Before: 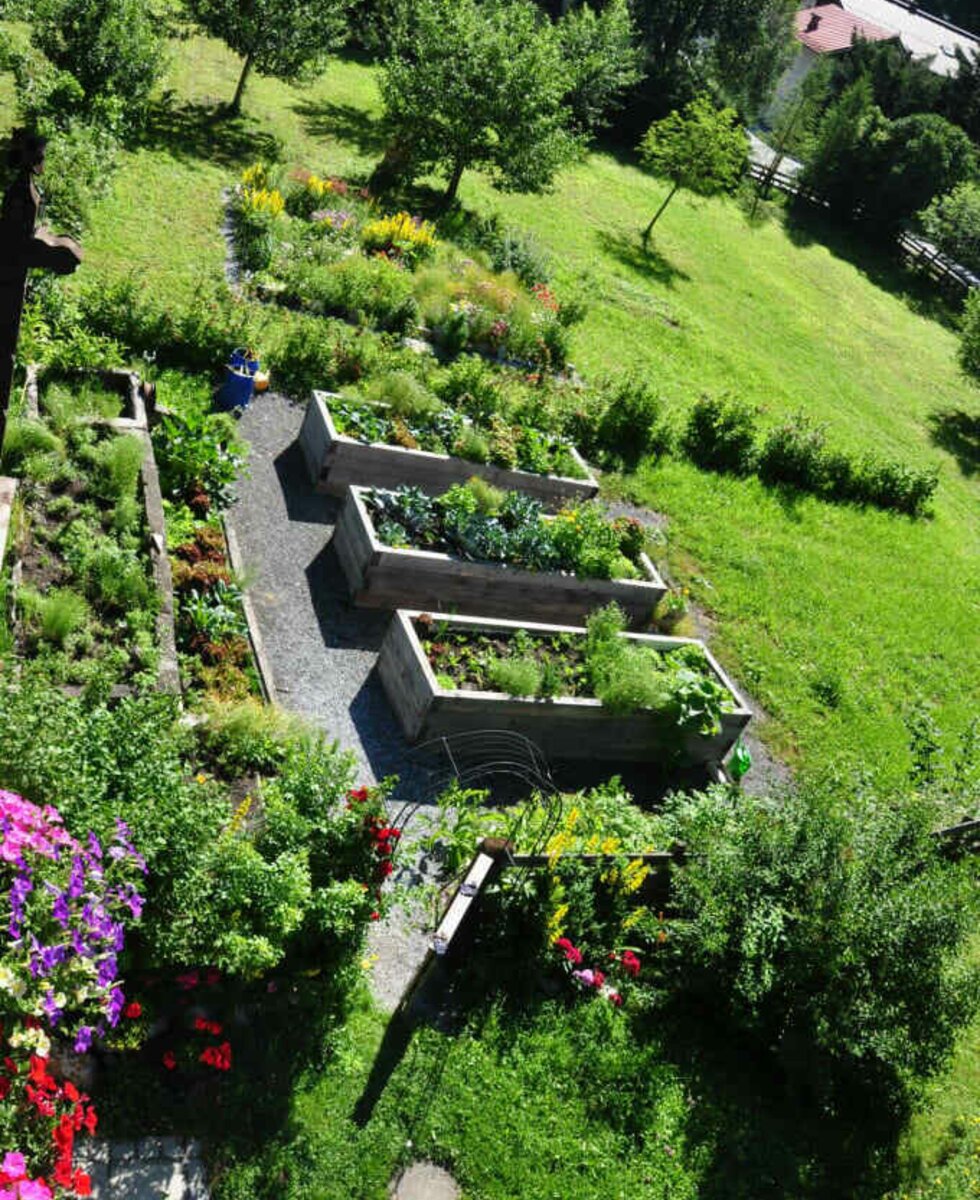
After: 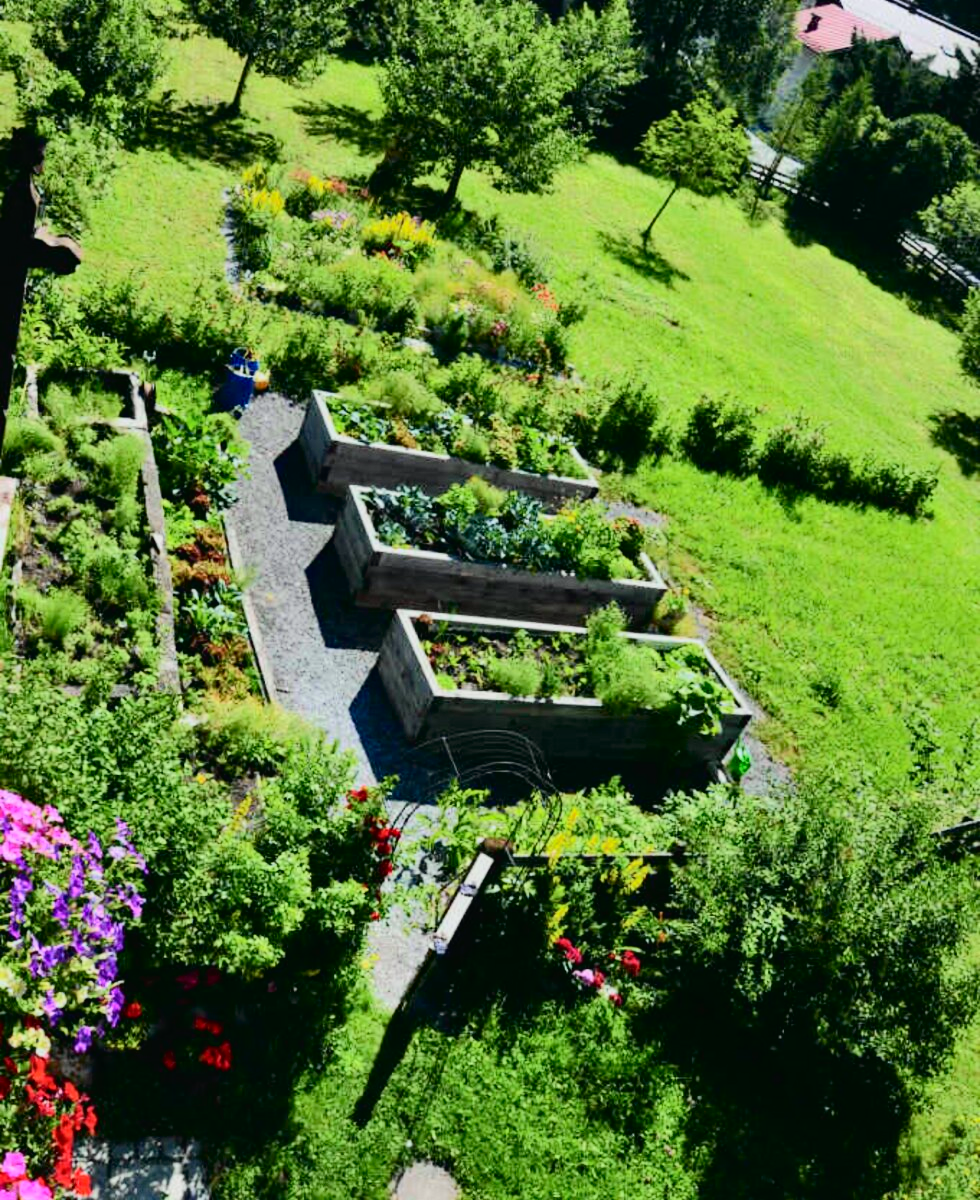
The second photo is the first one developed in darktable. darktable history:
exposure: compensate highlight preservation false
haze removal: compatibility mode true, adaptive false
tone curve: curves: ch0 [(0, 0.017) (0.091, 0.046) (0.298, 0.287) (0.439, 0.482) (0.64, 0.729) (0.785, 0.817) (0.995, 0.917)]; ch1 [(0, 0) (0.384, 0.365) (0.463, 0.447) (0.486, 0.474) (0.503, 0.497) (0.526, 0.52) (0.555, 0.564) (0.578, 0.595) (0.638, 0.644) (0.766, 0.773) (1, 1)]; ch2 [(0, 0) (0.374, 0.344) (0.449, 0.434) (0.501, 0.501) (0.528, 0.519) (0.569, 0.589) (0.61, 0.646) (0.666, 0.688) (1, 1)], color space Lab, independent channels, preserve colors none
